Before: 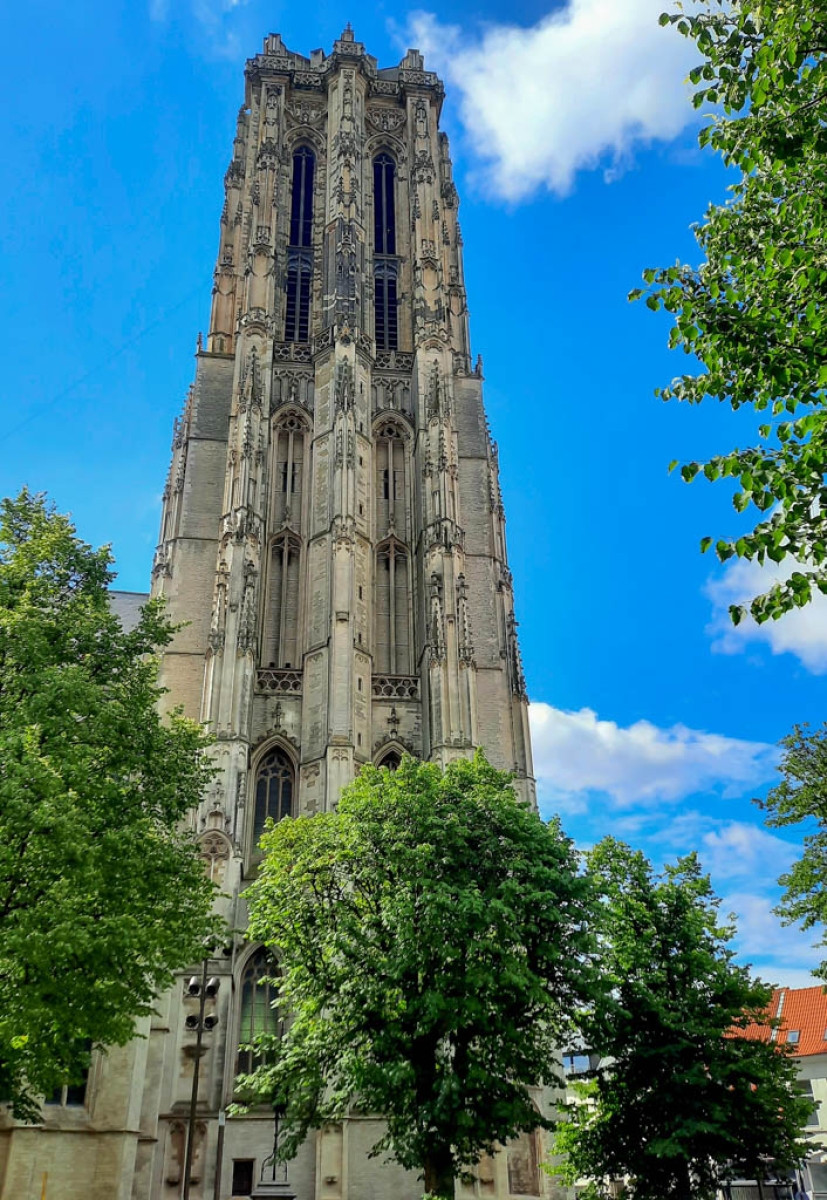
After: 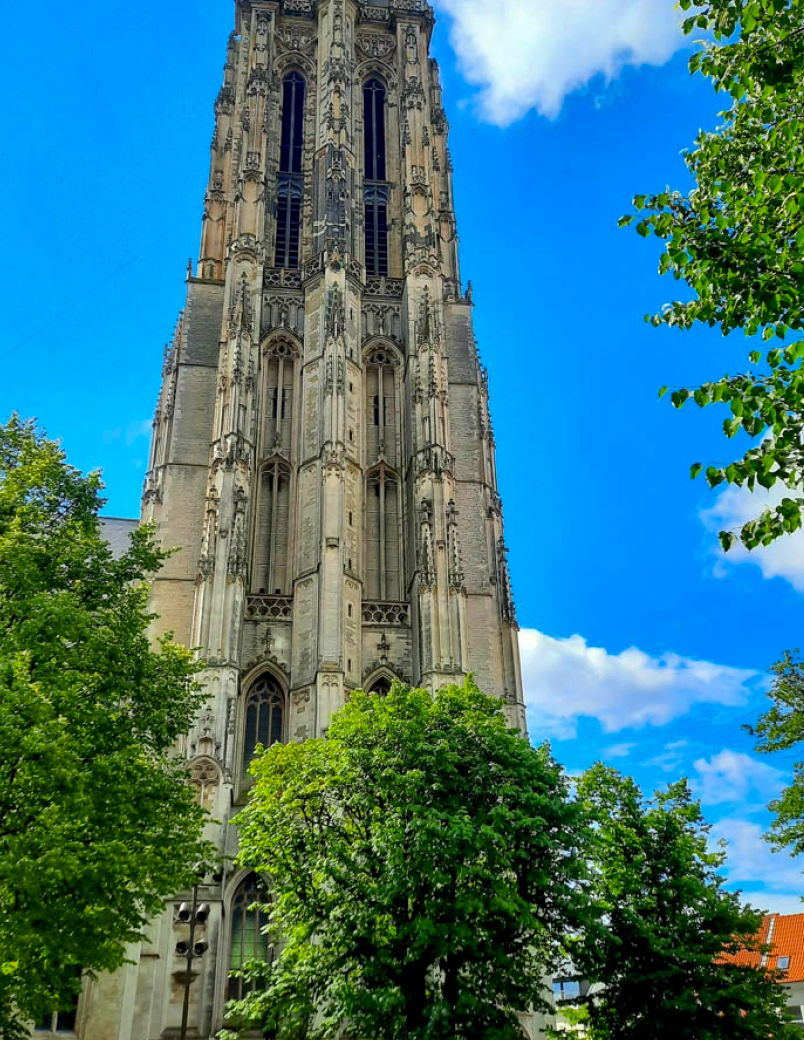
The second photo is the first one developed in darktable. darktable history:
color balance rgb: shadows lift › chroma 0.728%, shadows lift › hue 114.86°, perceptual saturation grading › global saturation 25.63%, global vibrance 9.711%
crop: left 1.223%, top 6.202%, right 1.529%, bottom 7.104%
local contrast: mode bilateral grid, contrast 19, coarseness 50, detail 119%, midtone range 0.2
